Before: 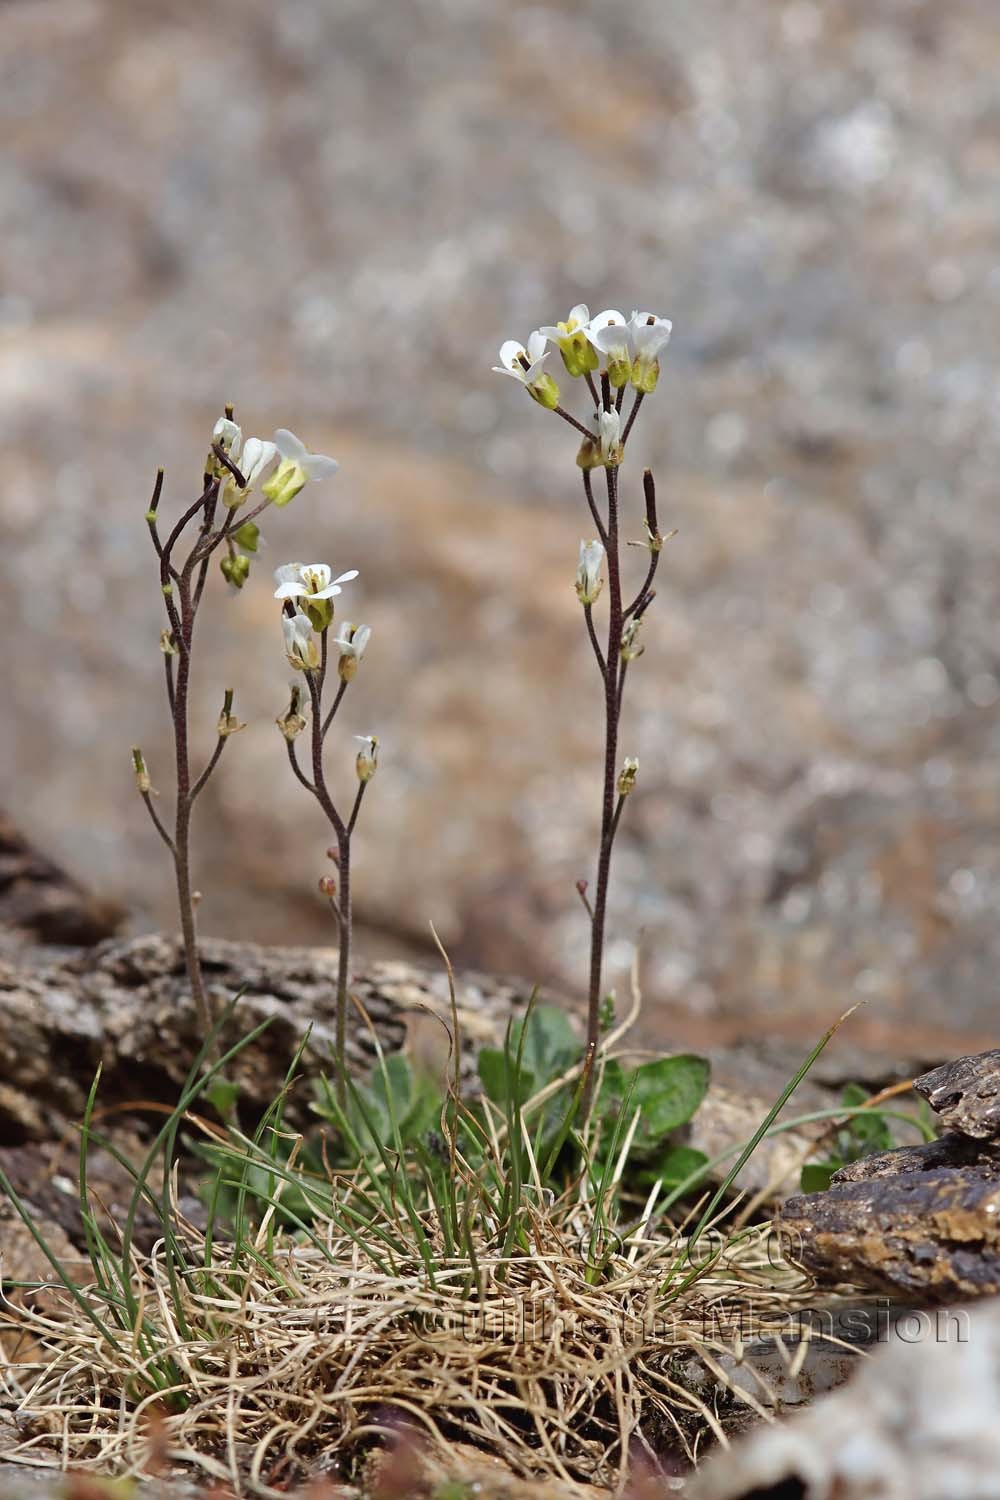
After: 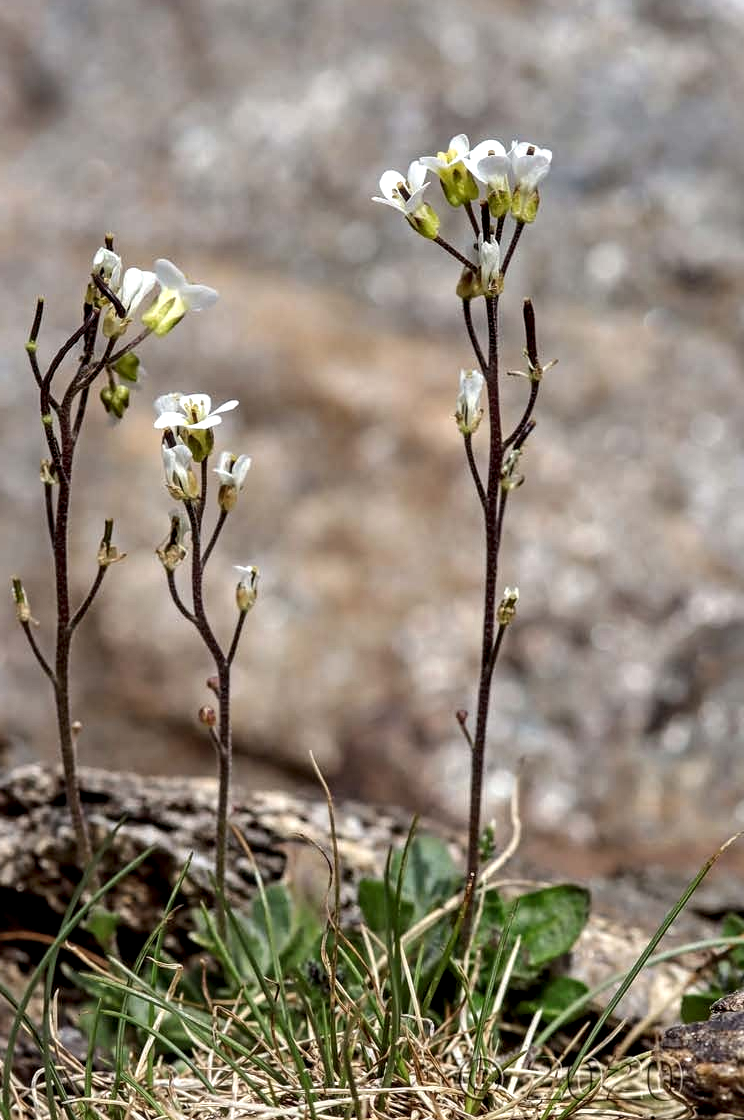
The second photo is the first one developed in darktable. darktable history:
local contrast: highlights 77%, shadows 56%, detail 174%, midtone range 0.433
crop and rotate: left 12.082%, top 11.347%, right 13.494%, bottom 13.92%
